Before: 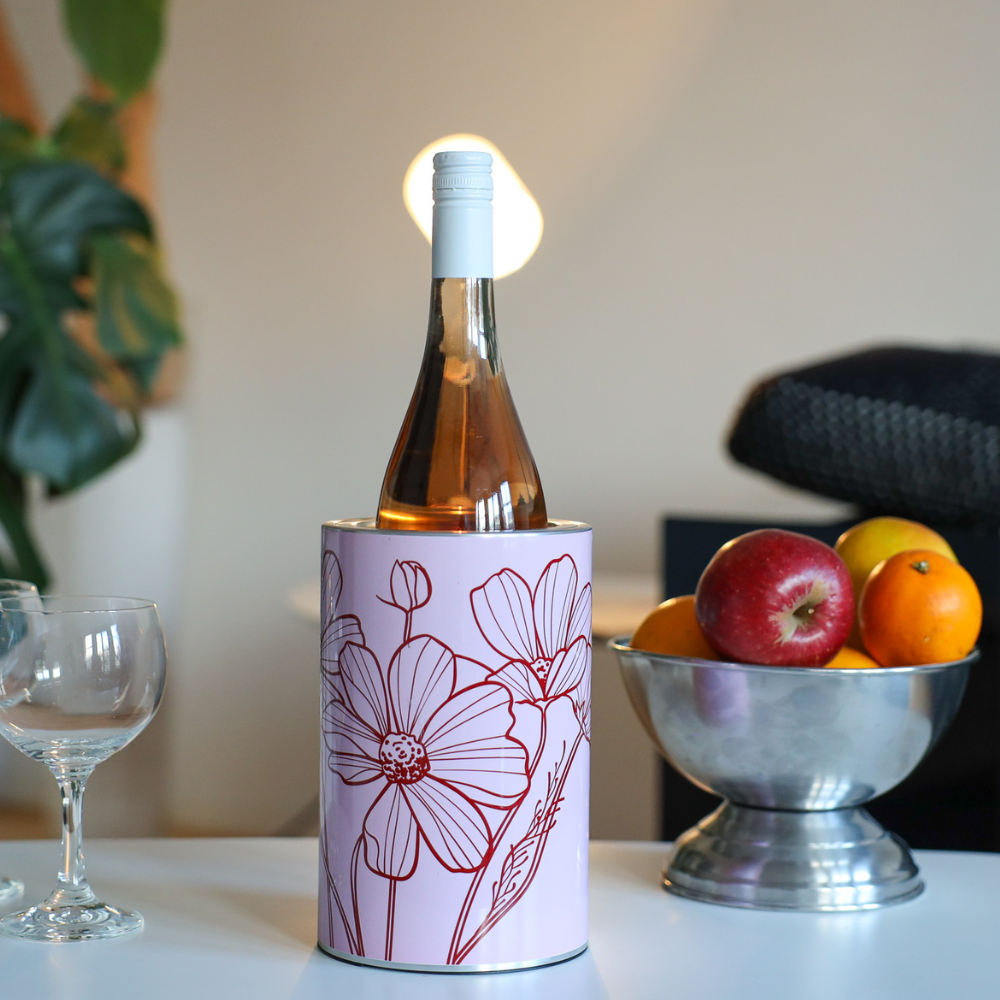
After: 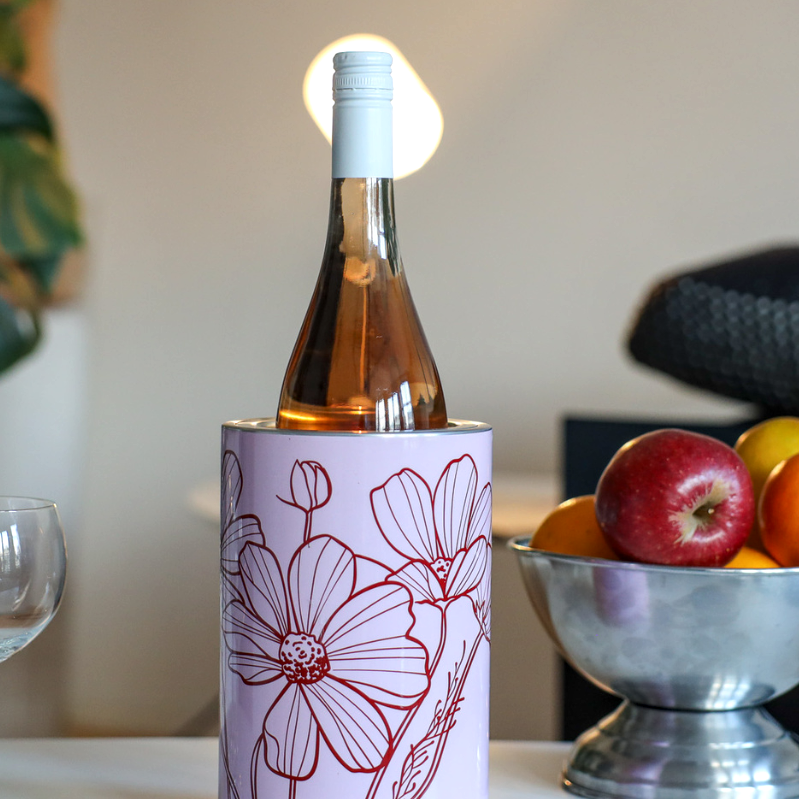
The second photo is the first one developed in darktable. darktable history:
local contrast: on, module defaults
crop and rotate: left 10.071%, top 10.071%, right 10.02%, bottom 10.02%
